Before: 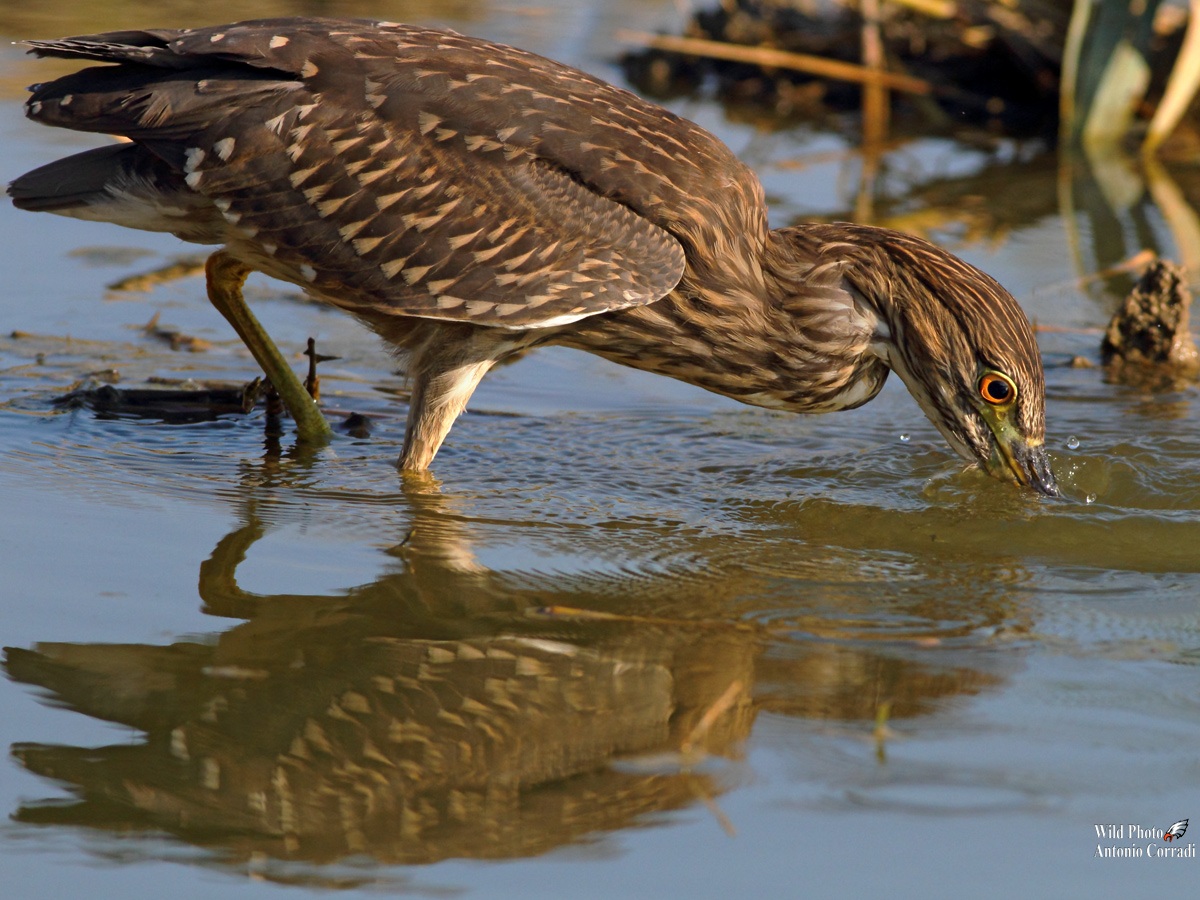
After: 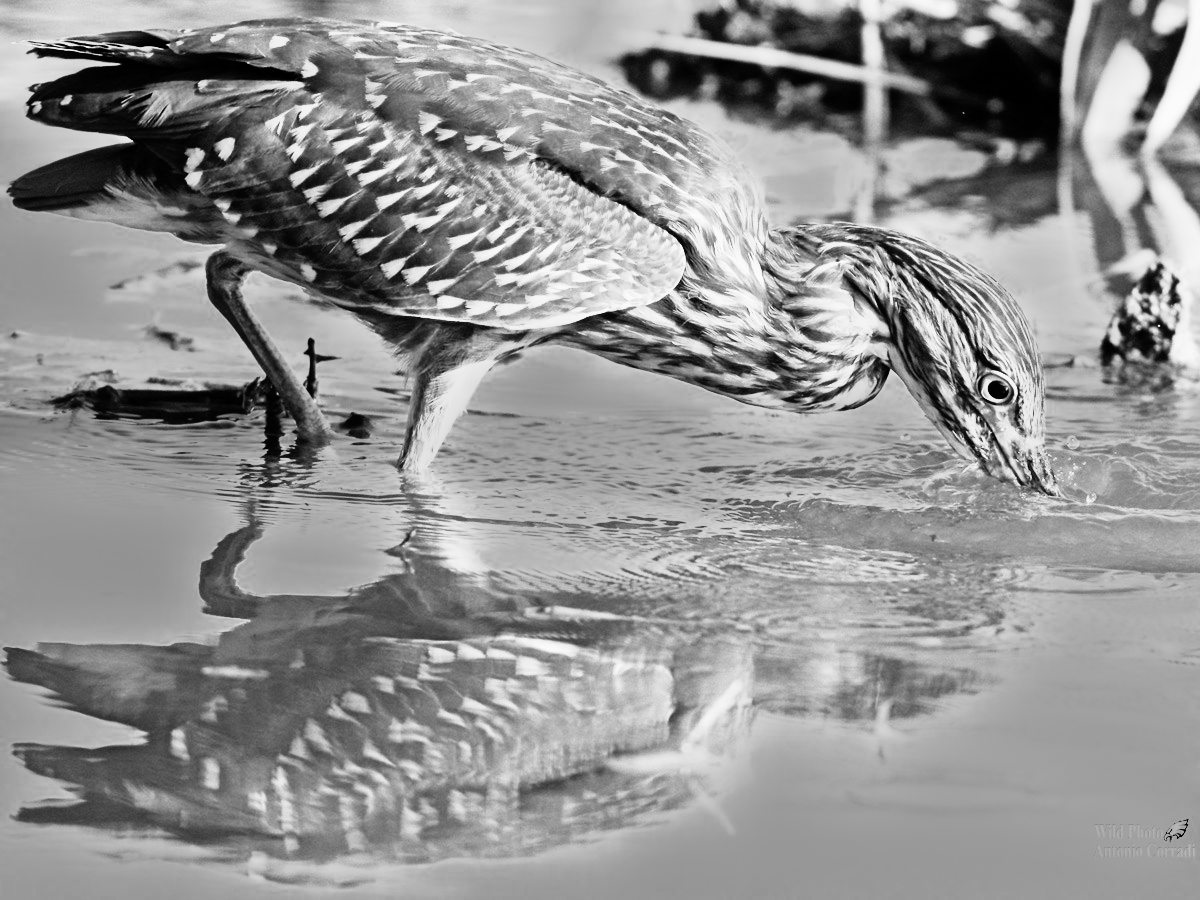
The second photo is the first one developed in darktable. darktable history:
color balance rgb: perceptual saturation grading › global saturation 20%, global vibrance 20%
color calibration: illuminant as shot in camera, x 0.379, y 0.396, temperature 4138.76 K
exposure: black level correction 0, exposure 0.9 EV, compensate highlight preservation false
rgb curve: curves: ch0 [(0, 0) (0.21, 0.15) (0.24, 0.21) (0.5, 0.75) (0.75, 0.96) (0.89, 0.99) (1, 1)]; ch1 [(0, 0.02) (0.21, 0.13) (0.25, 0.2) (0.5, 0.67) (0.75, 0.9) (0.89, 0.97) (1, 1)]; ch2 [(0, 0.02) (0.21, 0.13) (0.25, 0.2) (0.5, 0.67) (0.75, 0.9) (0.89, 0.97) (1, 1)], compensate middle gray true
monochrome: a 26.22, b 42.67, size 0.8
